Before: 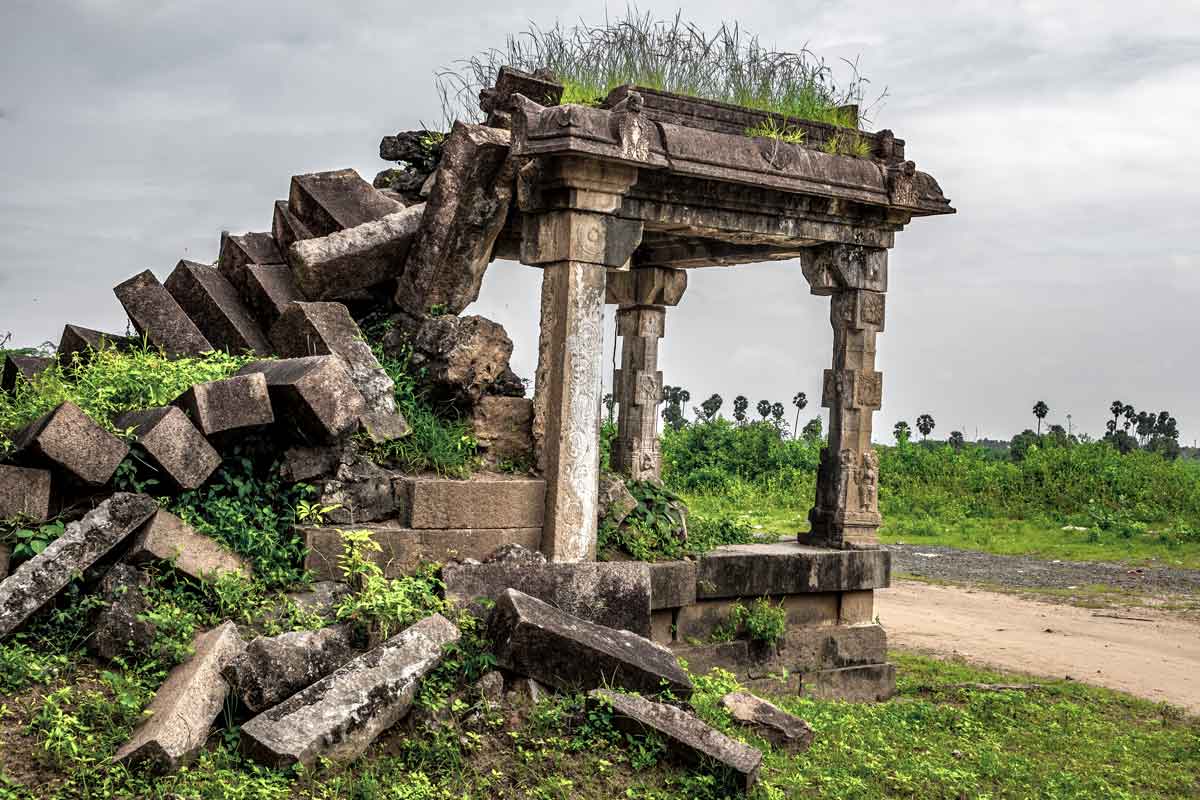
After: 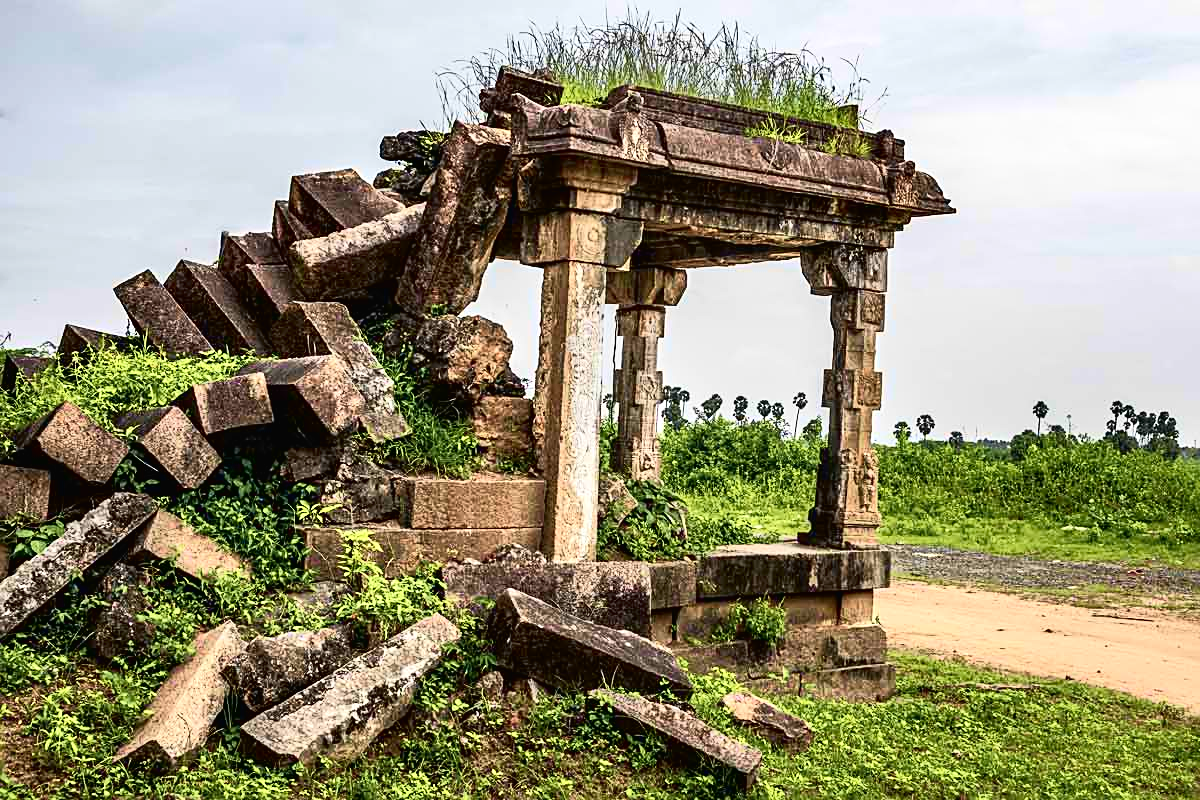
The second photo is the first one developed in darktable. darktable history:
sharpen: on, module defaults
tone curve: curves: ch0 [(0, 0.013) (0.074, 0.044) (0.251, 0.234) (0.472, 0.511) (0.63, 0.752) (0.746, 0.866) (0.899, 0.956) (1, 1)]; ch1 [(0, 0) (0.08, 0.08) (0.347, 0.394) (0.455, 0.441) (0.5, 0.5) (0.517, 0.53) (0.563, 0.611) (0.617, 0.682) (0.756, 0.788) (0.92, 0.92) (1, 1)]; ch2 [(0, 0) (0.096, 0.056) (0.304, 0.204) (0.5, 0.5) (0.539, 0.575) (0.597, 0.644) (0.92, 0.92) (1, 1)], color space Lab, independent channels, preserve colors none
